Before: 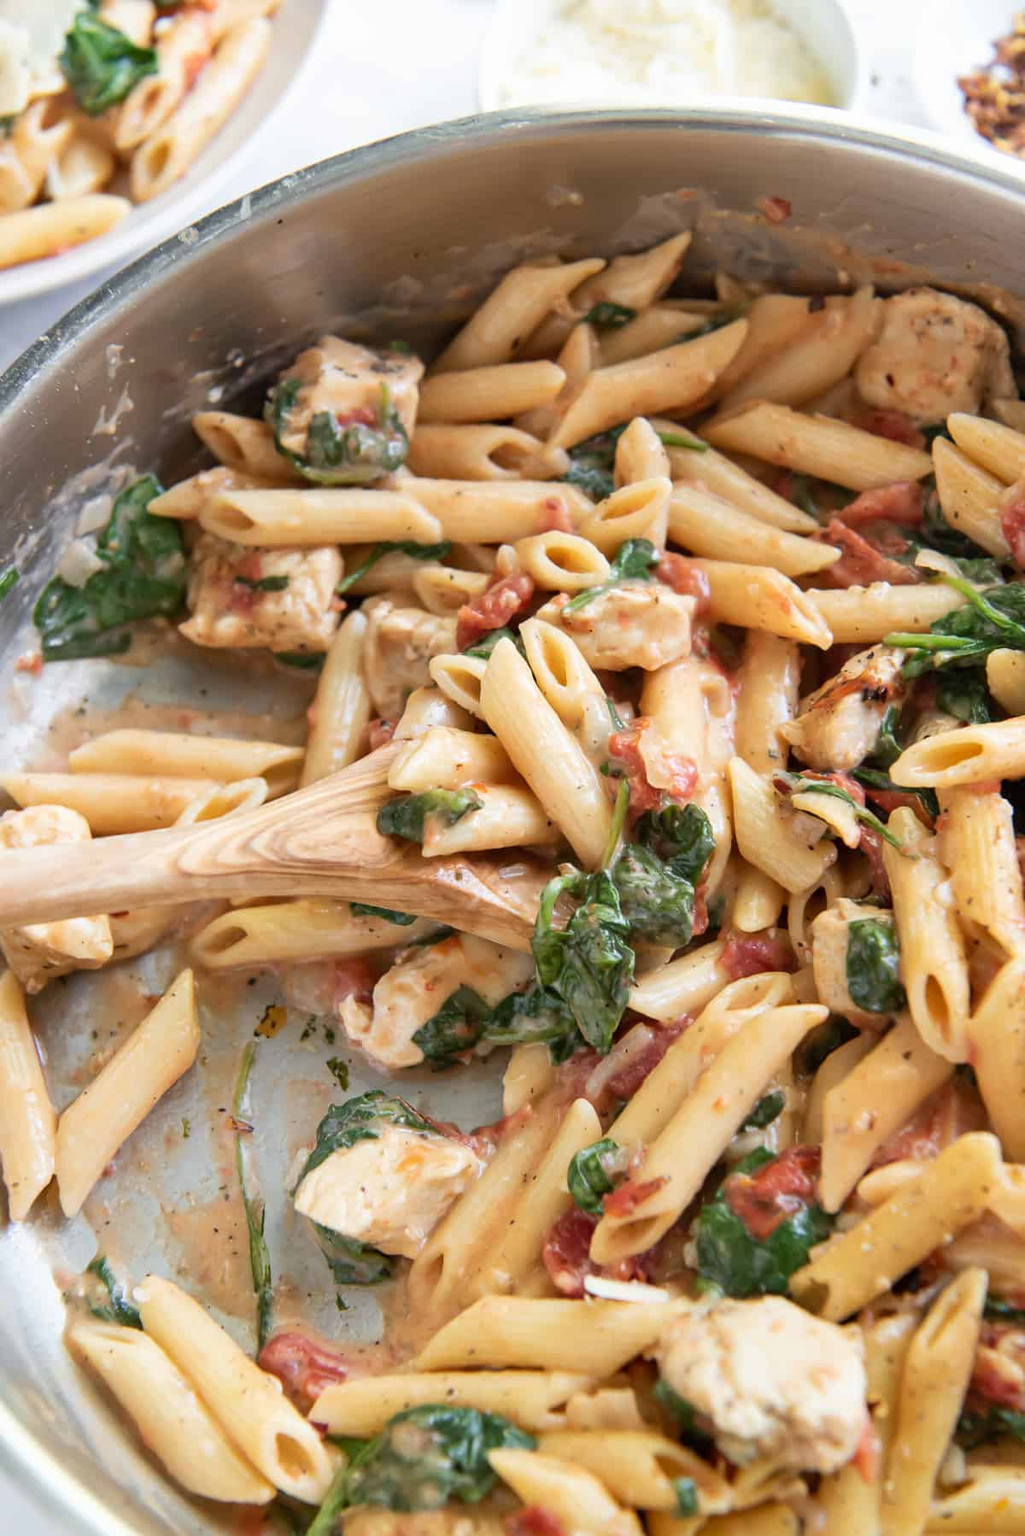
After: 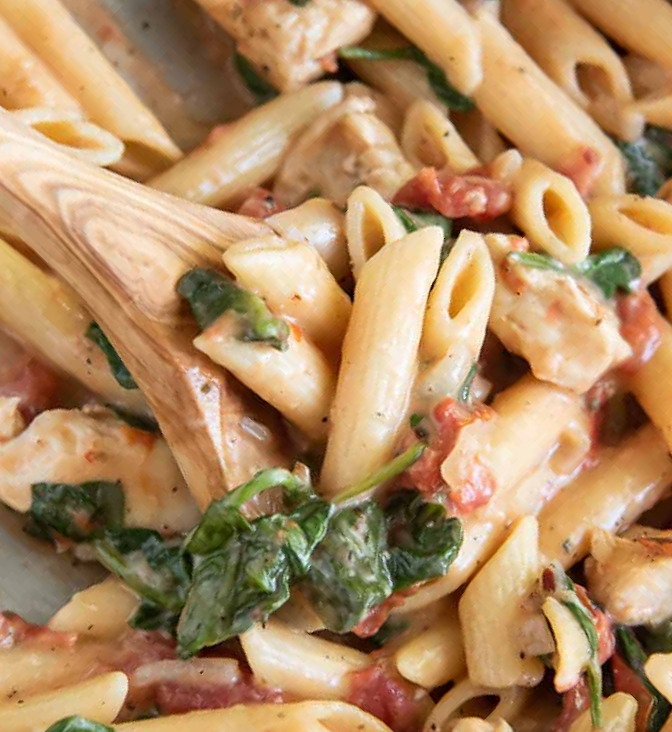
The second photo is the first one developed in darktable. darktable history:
crop and rotate: angle -44.77°, top 16.33%, right 1.008%, bottom 11.727%
